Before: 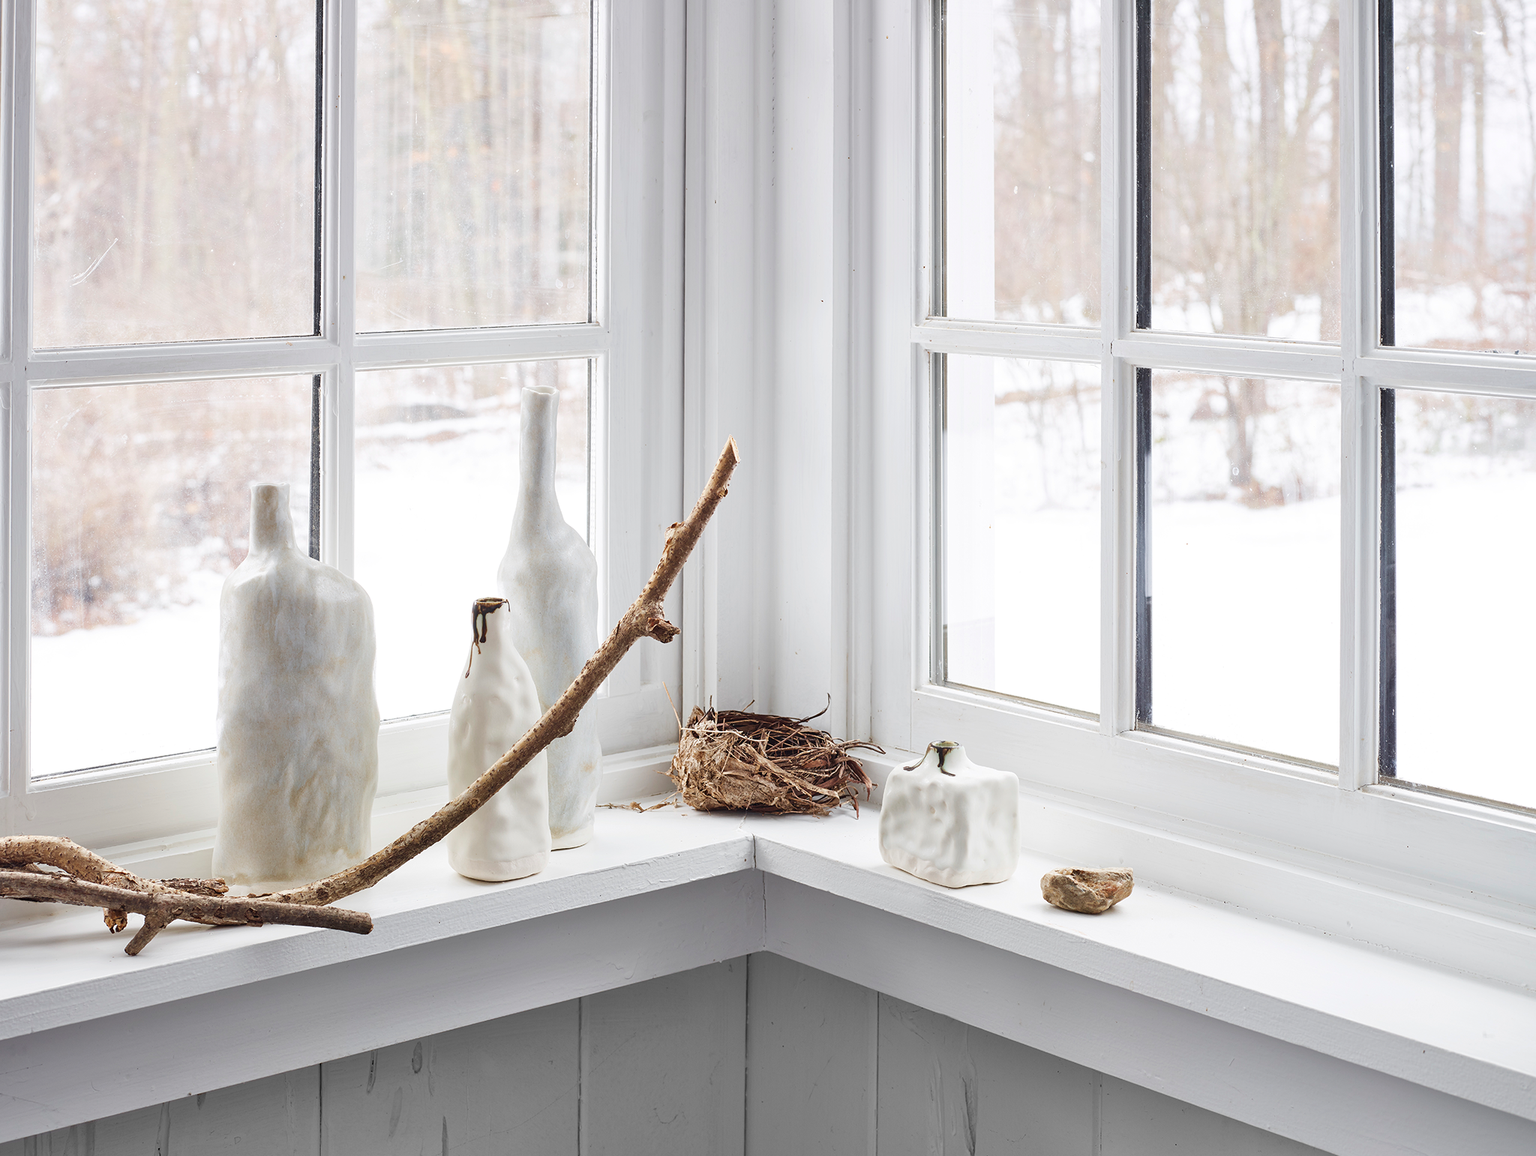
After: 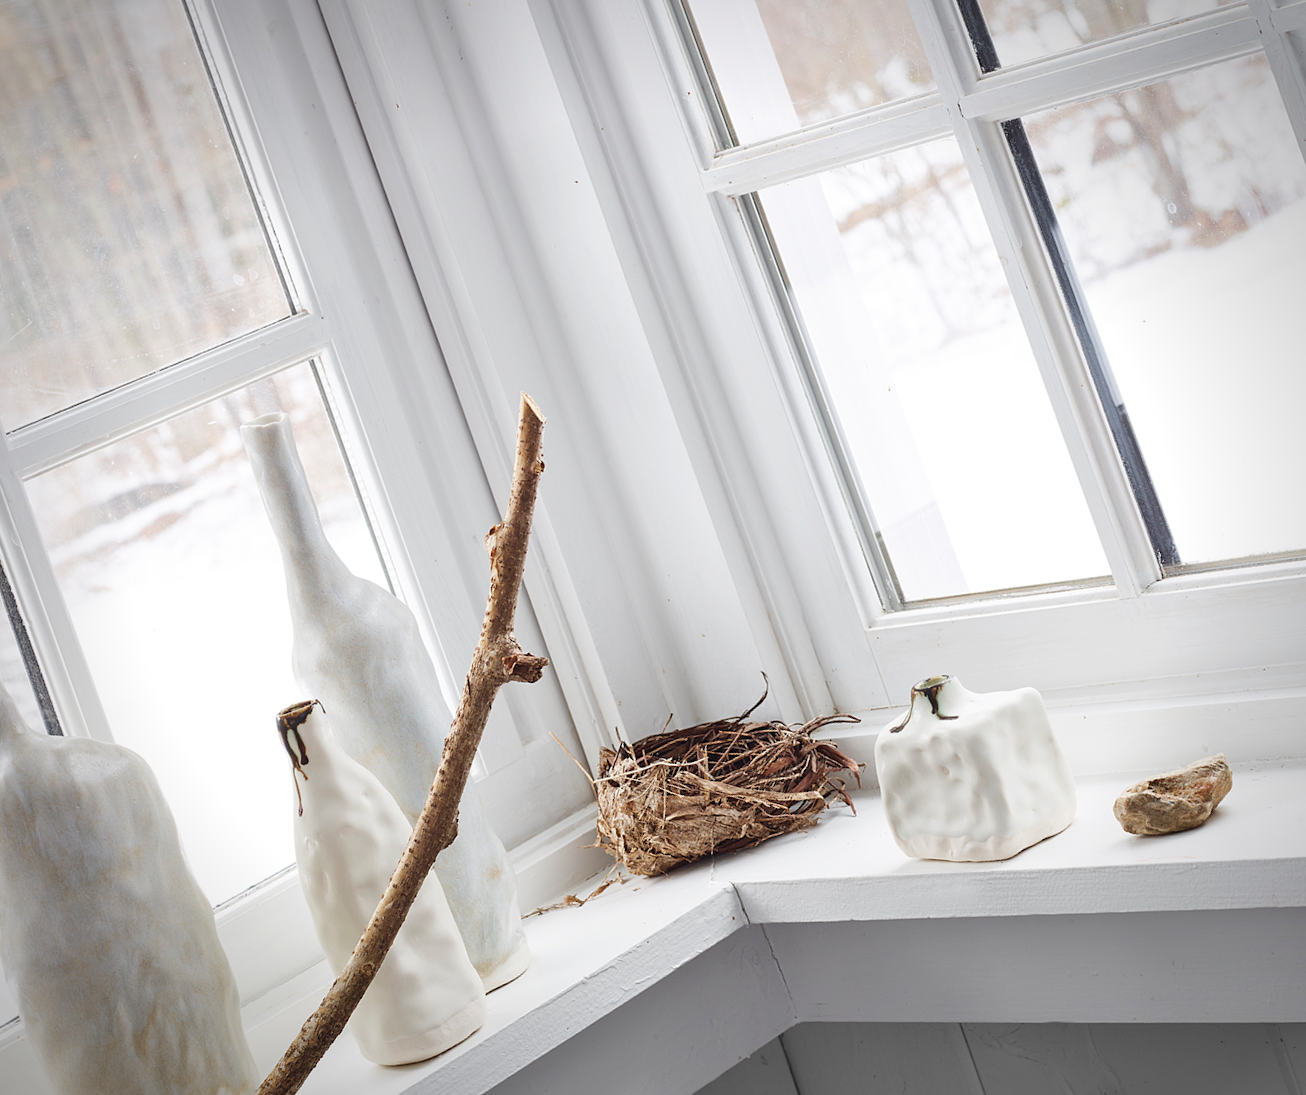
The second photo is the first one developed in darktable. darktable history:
crop and rotate: angle 19.87°, left 6.939%, right 4.241%, bottom 1.079%
vignetting: saturation 0.053, automatic ratio true
